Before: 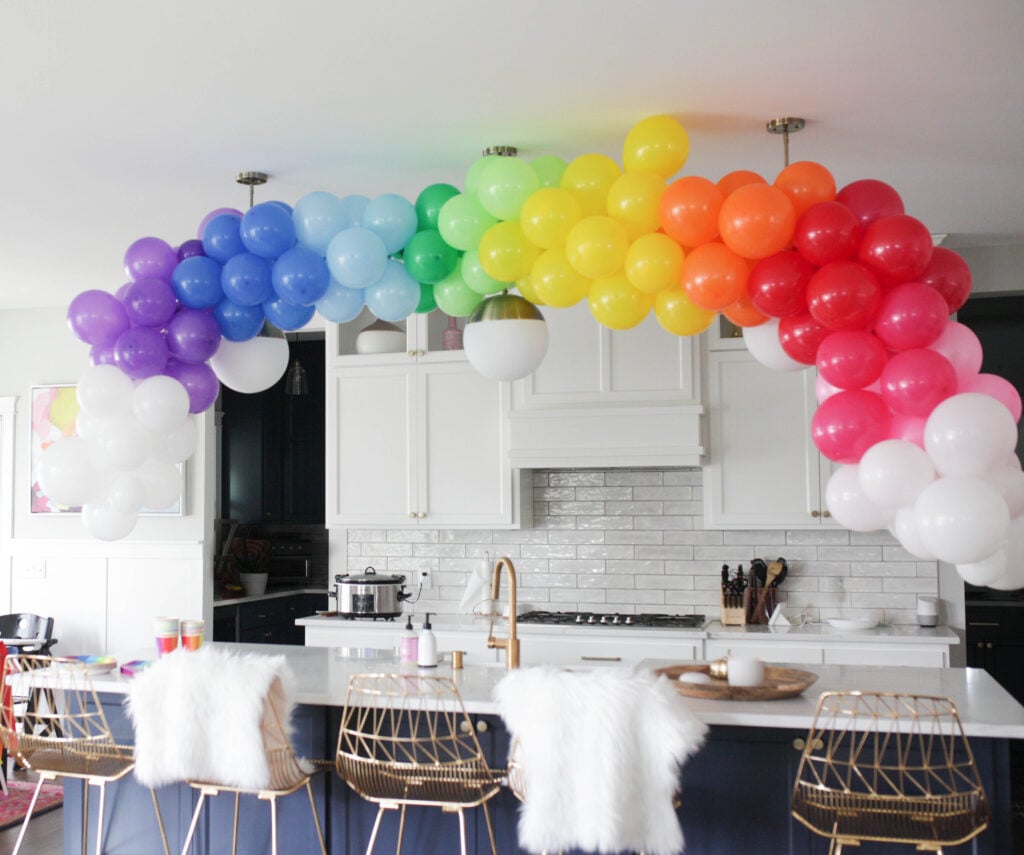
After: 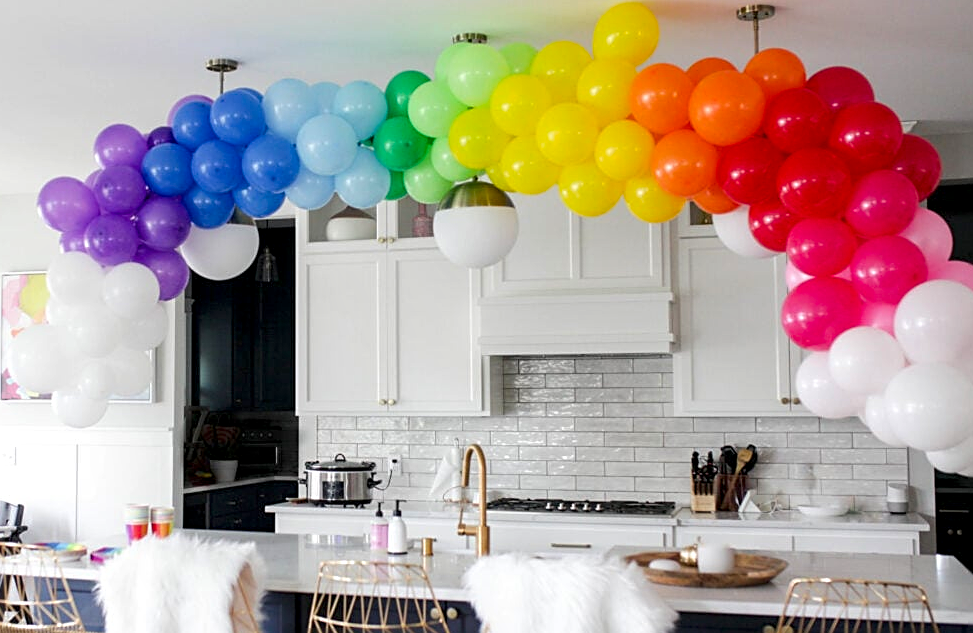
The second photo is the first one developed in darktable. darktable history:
color balance rgb: perceptual saturation grading › global saturation 25%, global vibrance 10%
crop and rotate: left 2.991%, top 13.302%, right 1.981%, bottom 12.636%
sharpen: on, module defaults
local contrast: highlights 25%, shadows 75%, midtone range 0.75
color balance: on, module defaults
